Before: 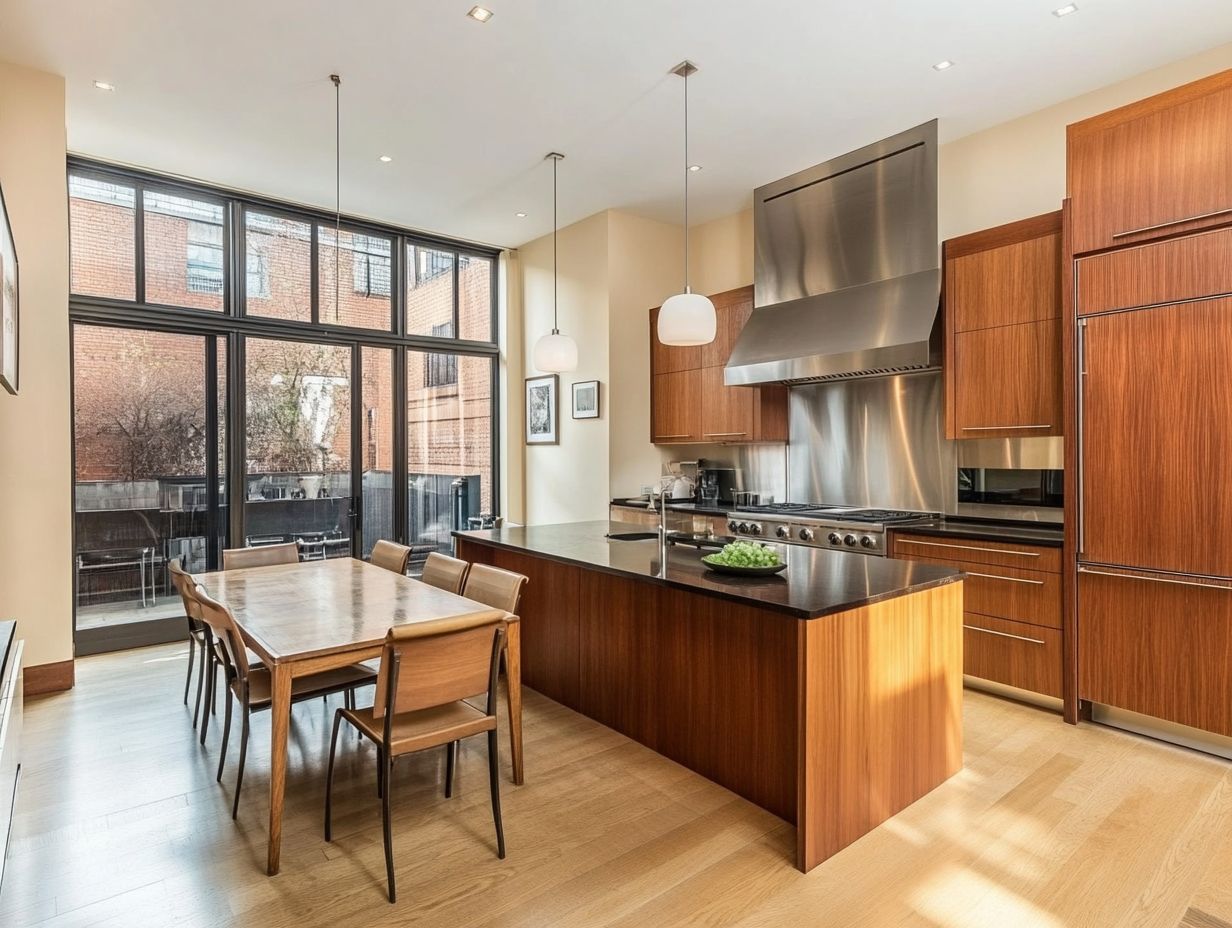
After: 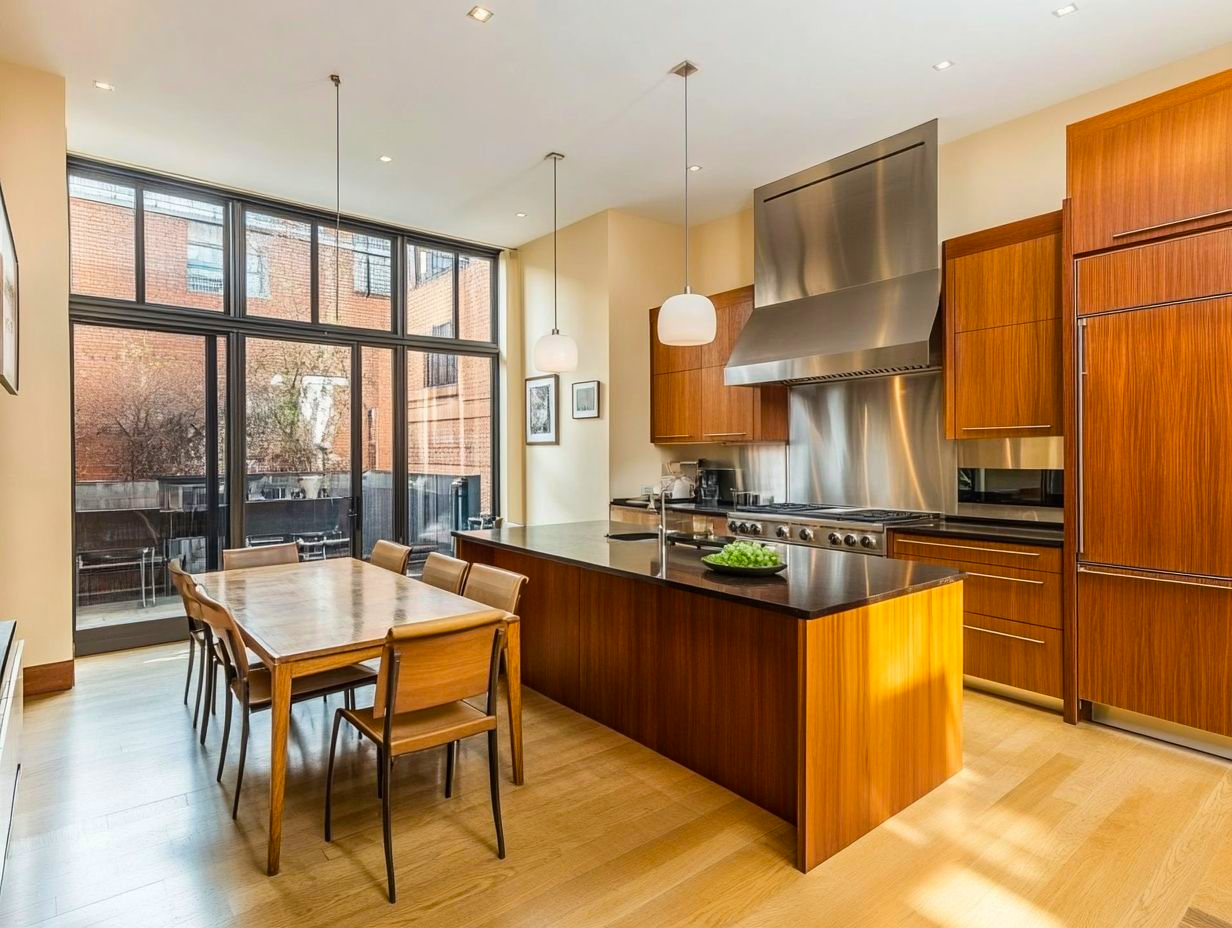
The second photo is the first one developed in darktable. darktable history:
color balance rgb: perceptual saturation grading › global saturation 30%, global vibrance 20%
white balance: emerald 1
